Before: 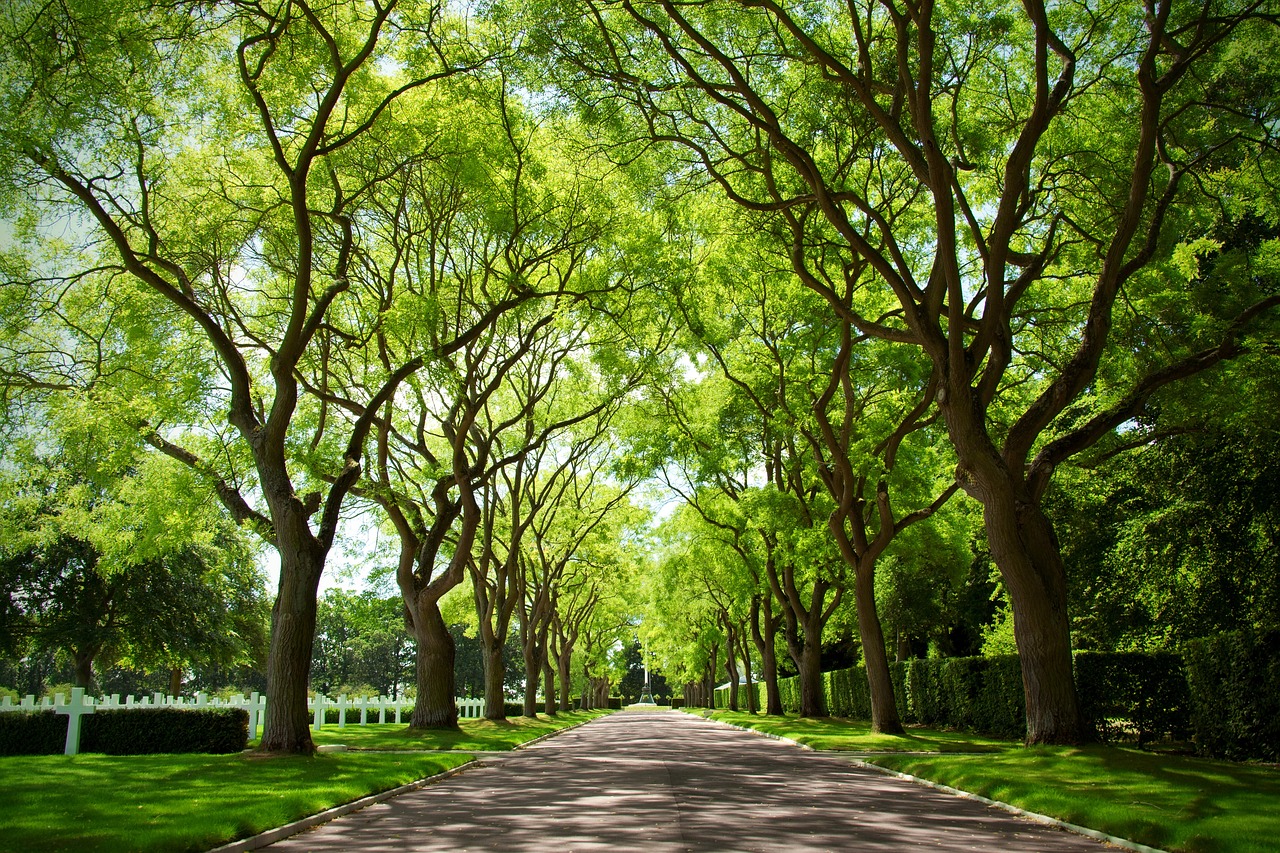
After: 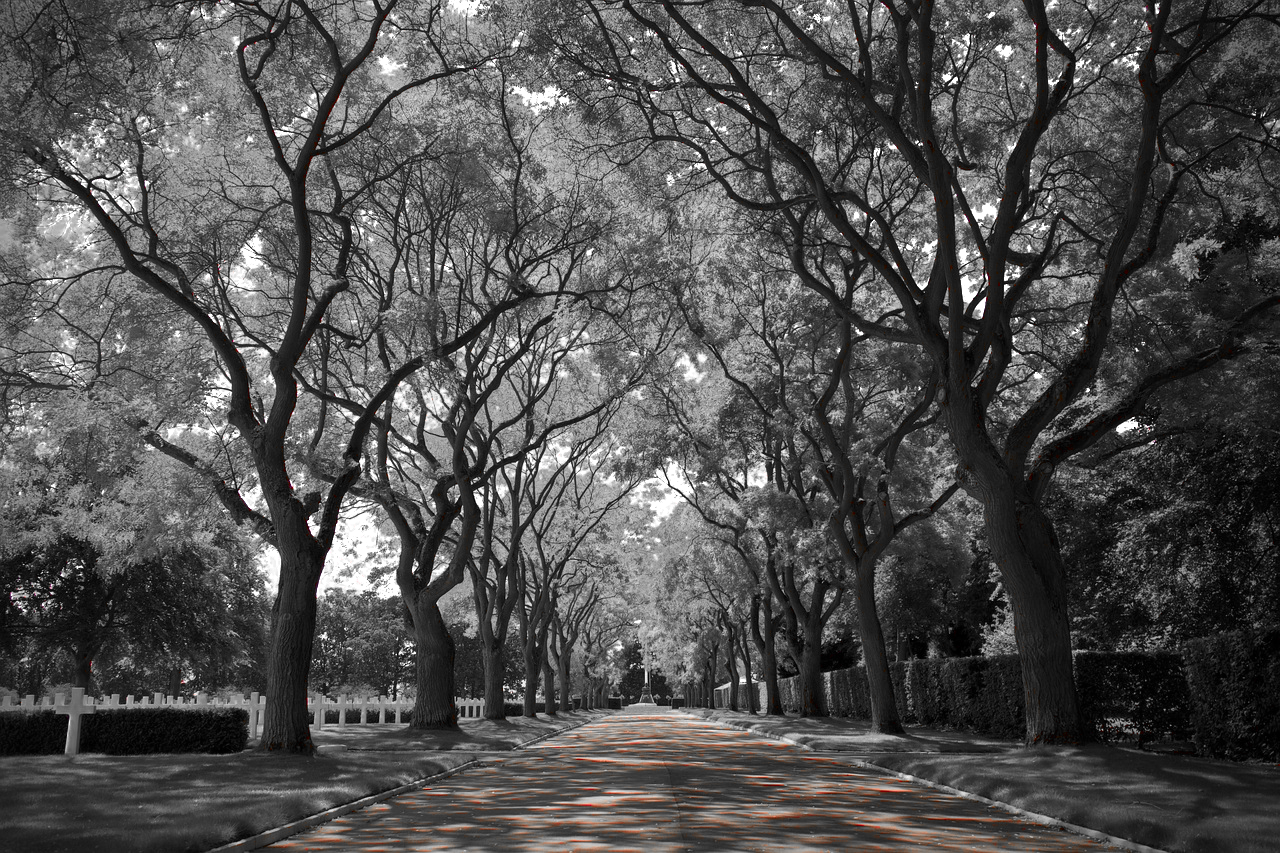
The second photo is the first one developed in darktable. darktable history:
color correction: saturation 3
color zones: curves: ch0 [(0, 0.352) (0.143, 0.407) (0.286, 0.386) (0.429, 0.431) (0.571, 0.829) (0.714, 0.853) (0.857, 0.833) (1, 0.352)]; ch1 [(0, 0.604) (0.072, 0.726) (0.096, 0.608) (0.205, 0.007) (0.571, -0.006) (0.839, -0.013) (0.857, -0.012) (1, 0.604)]
